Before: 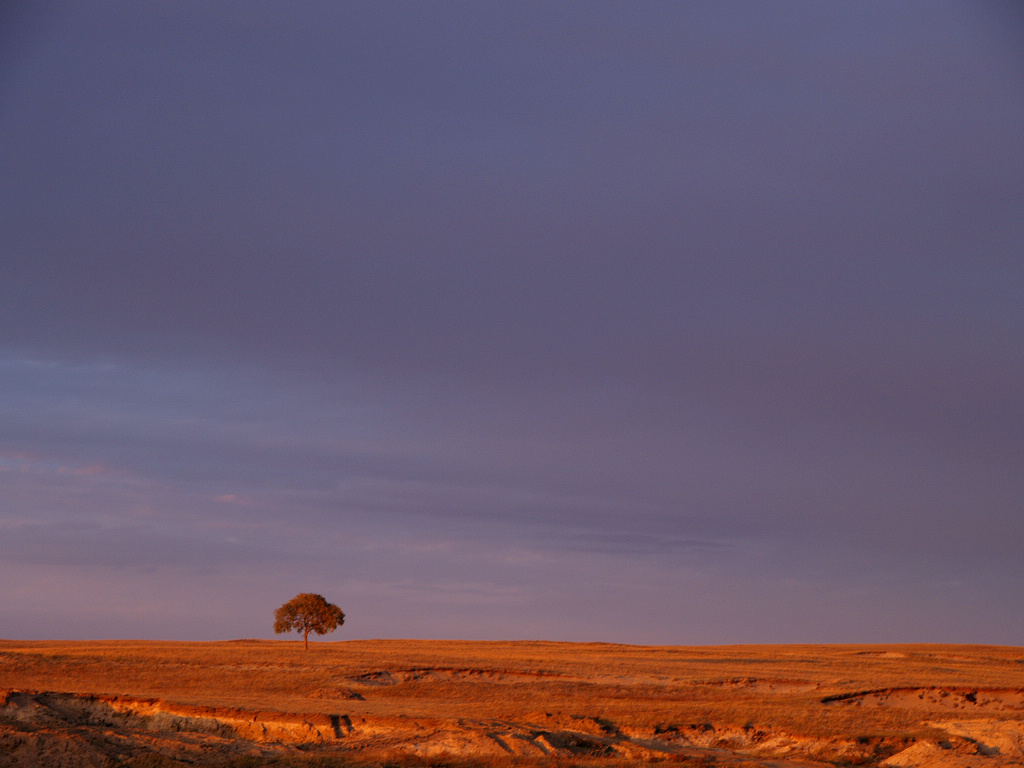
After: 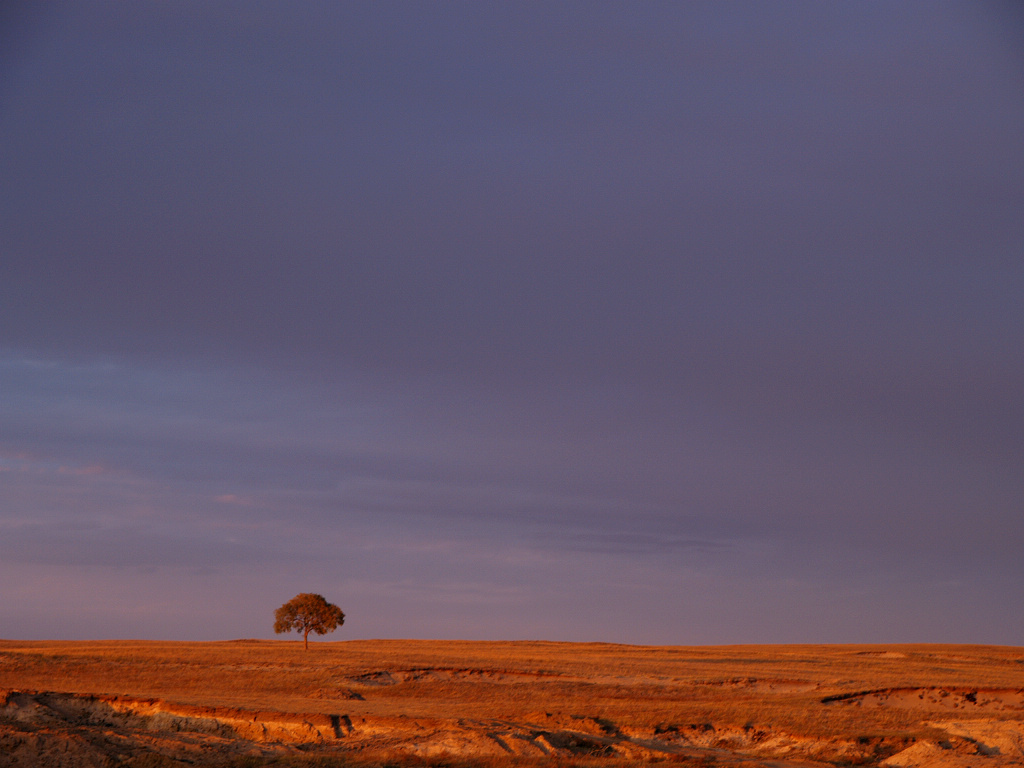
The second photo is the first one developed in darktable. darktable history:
exposure: exposure -0.153 EV, compensate highlight preservation false
